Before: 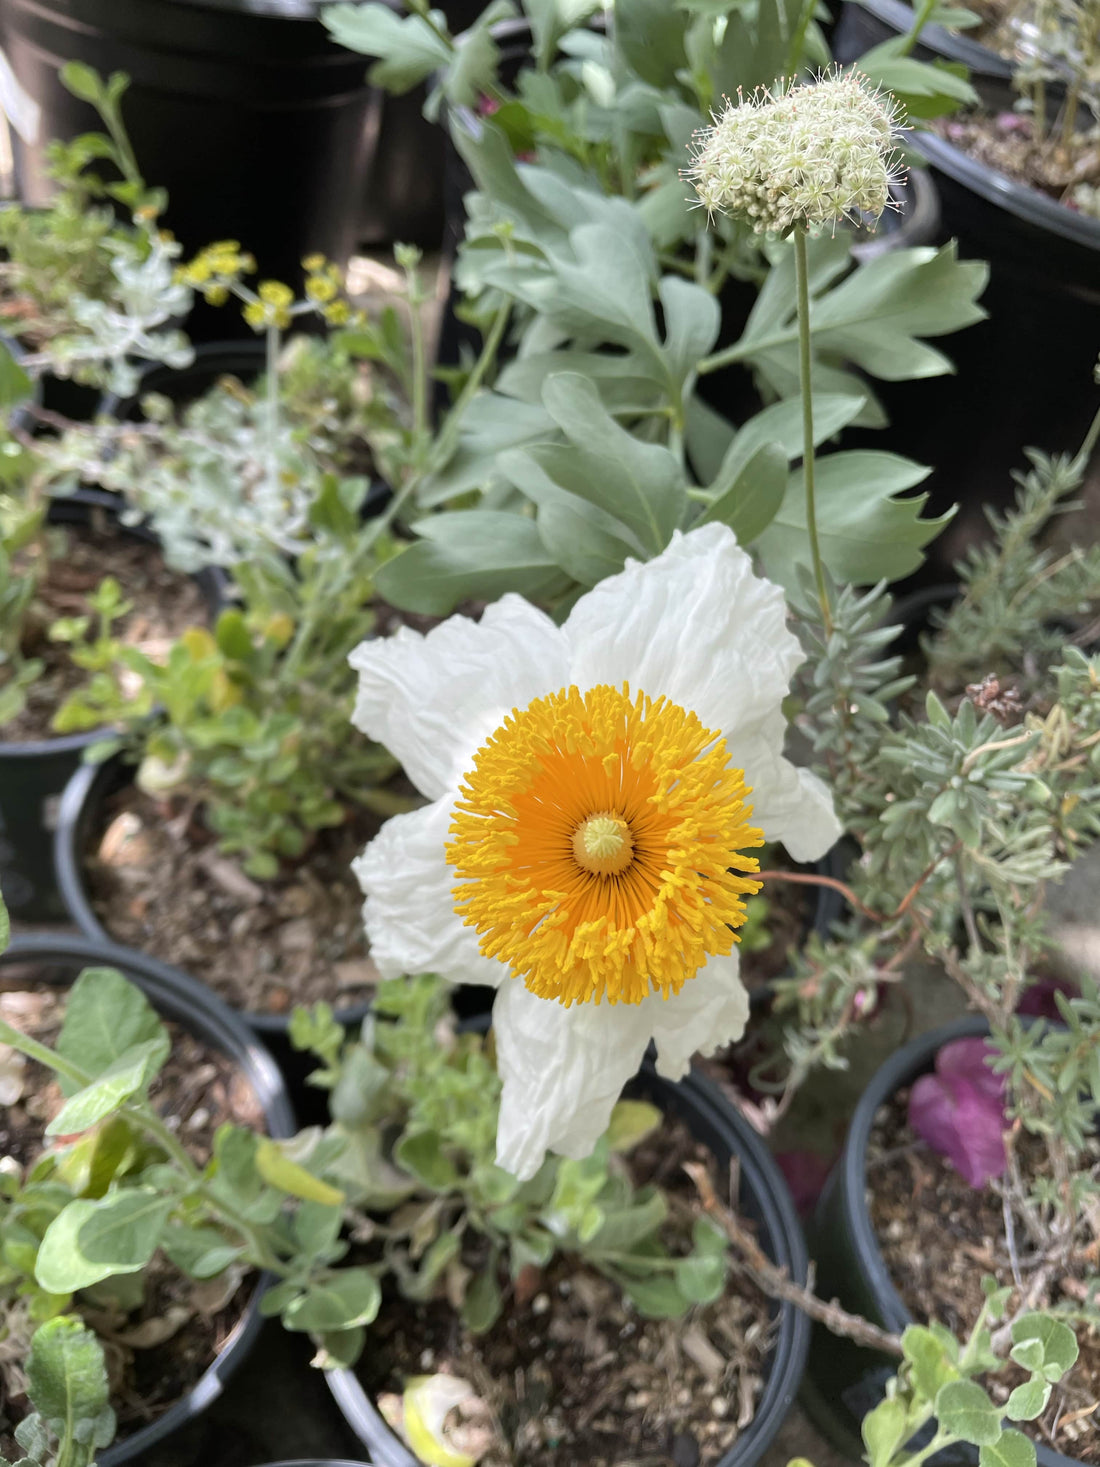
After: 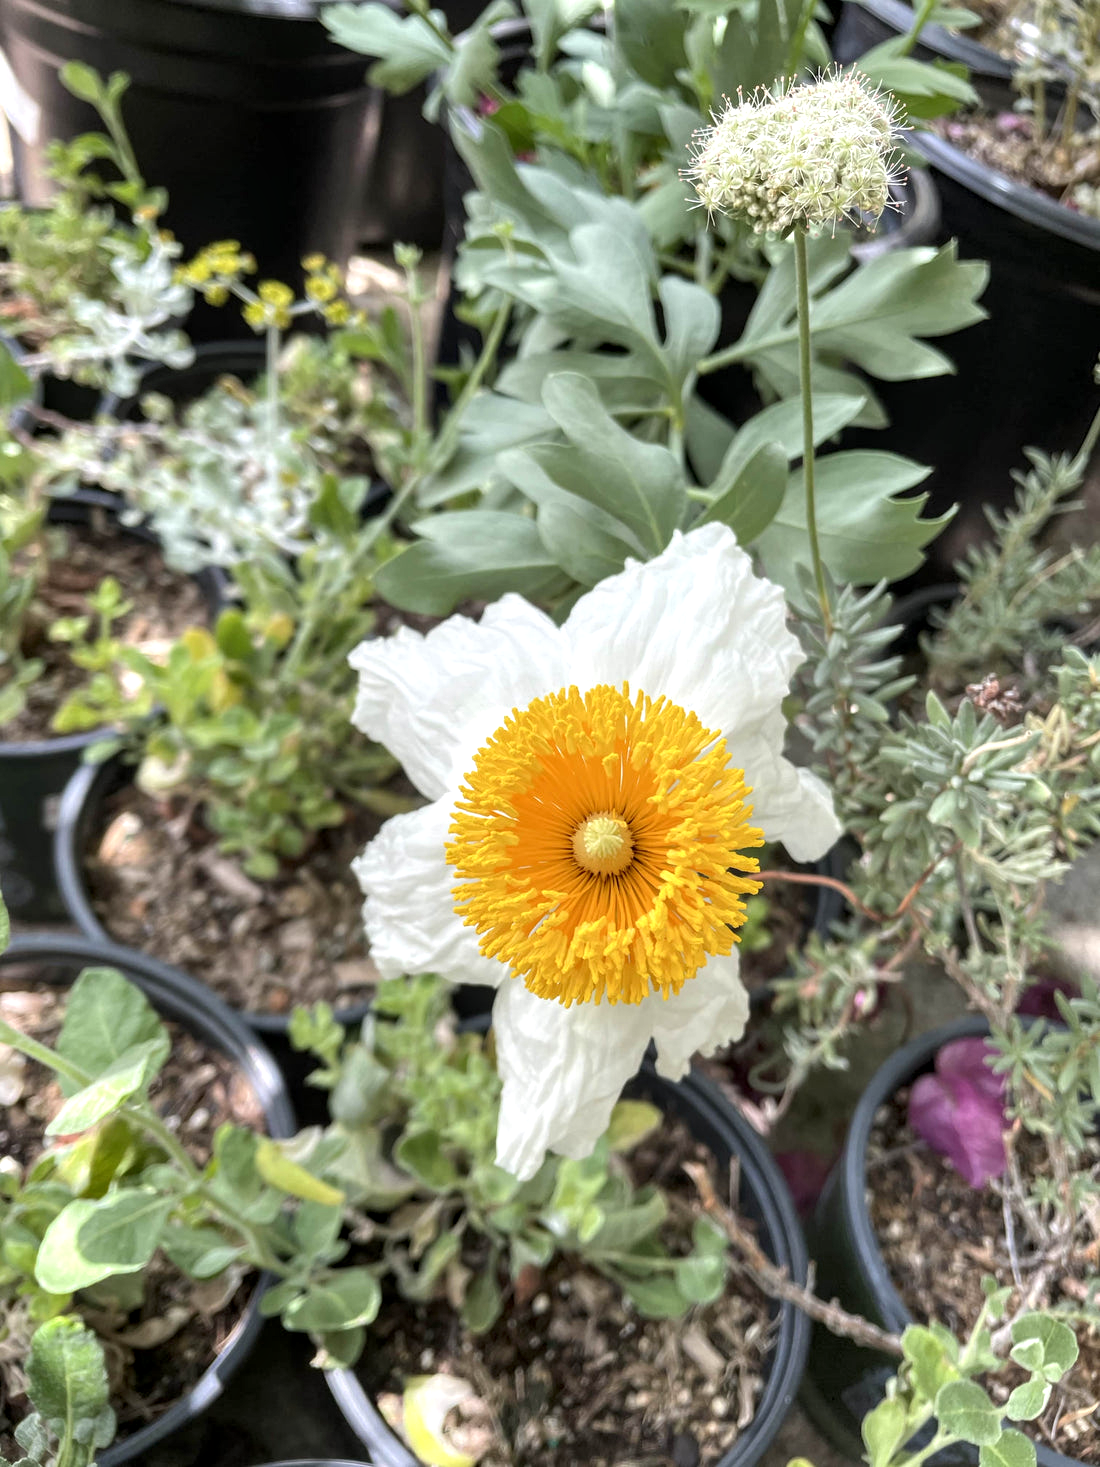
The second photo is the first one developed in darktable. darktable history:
local contrast: detail 130%
exposure: exposure 0.298 EV, compensate highlight preservation false
